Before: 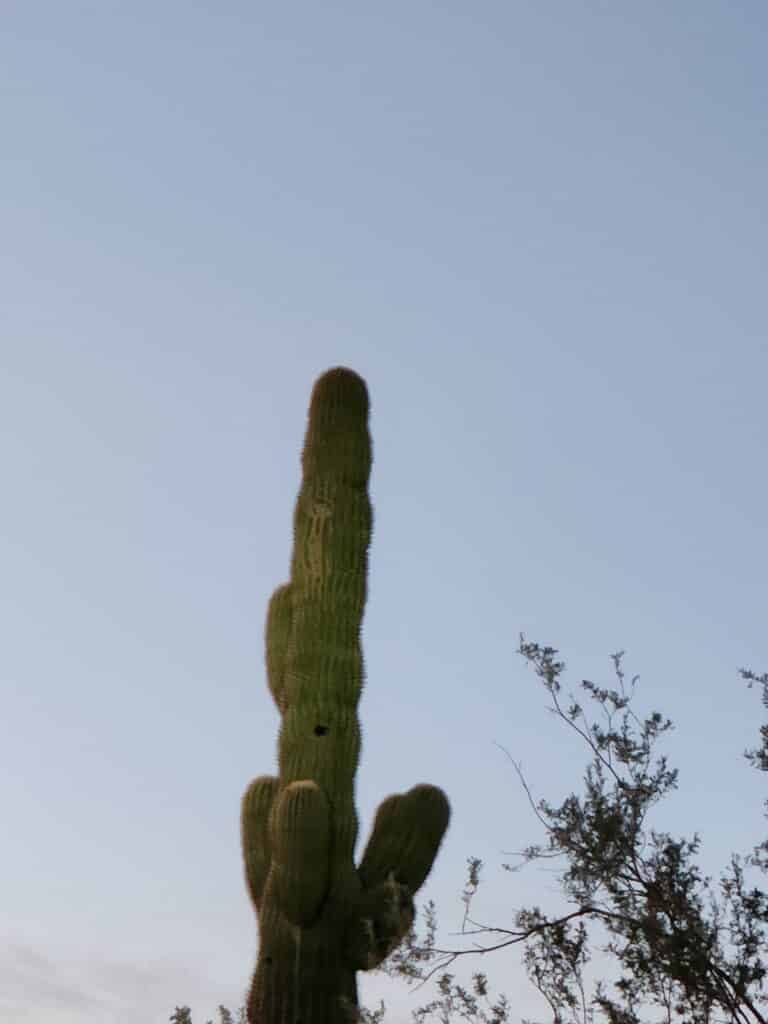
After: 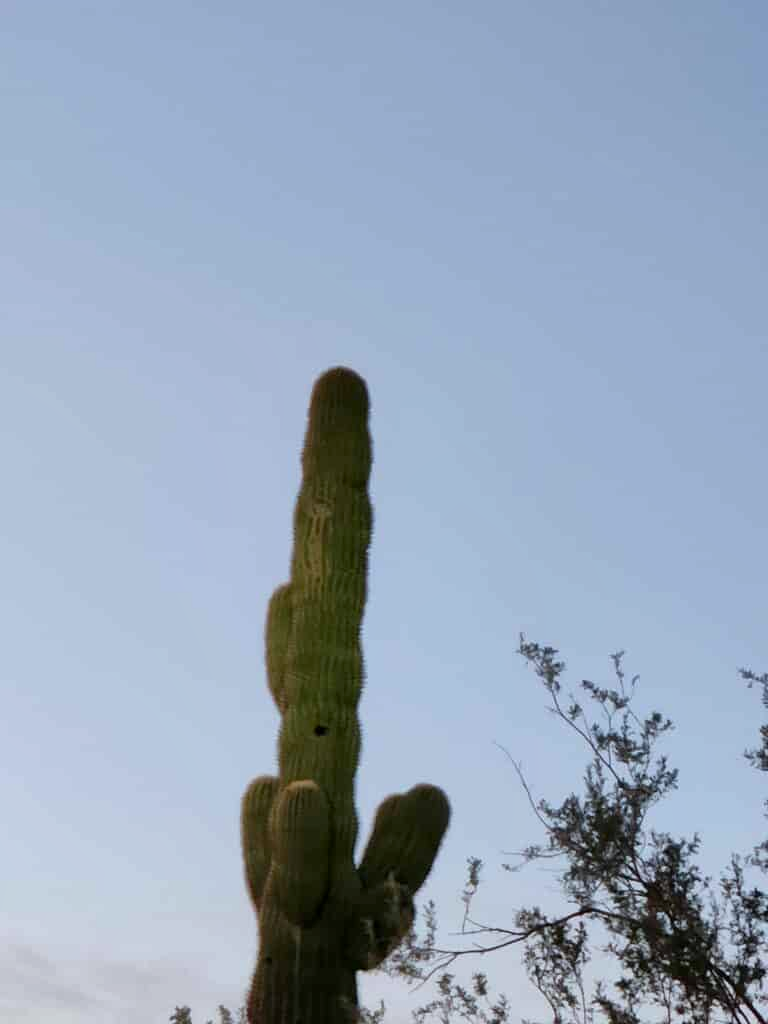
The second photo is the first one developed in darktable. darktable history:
color contrast: green-magenta contrast 1.1, blue-yellow contrast 1.1, unbound 0
local contrast: mode bilateral grid, contrast 20, coarseness 50, detail 120%, midtone range 0.2
white balance: red 0.982, blue 1.018
